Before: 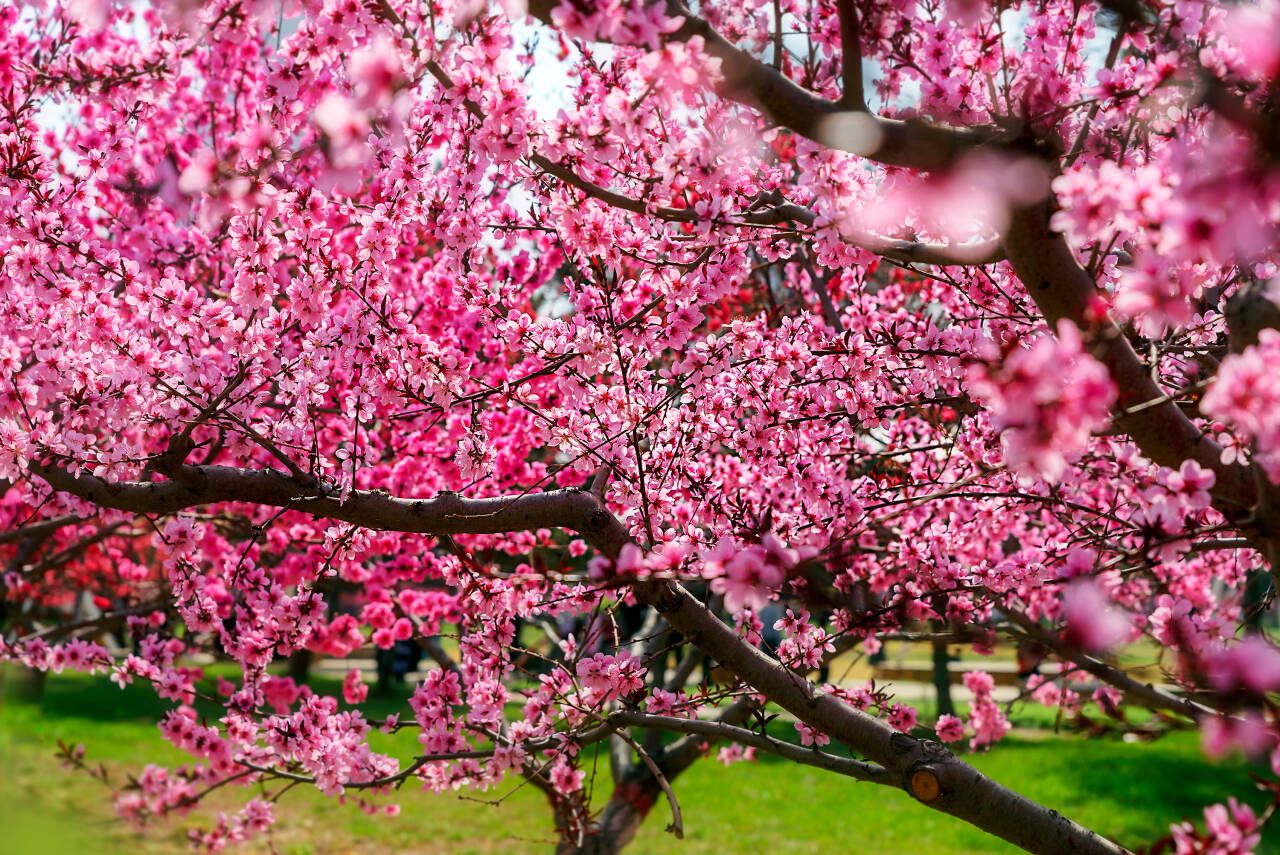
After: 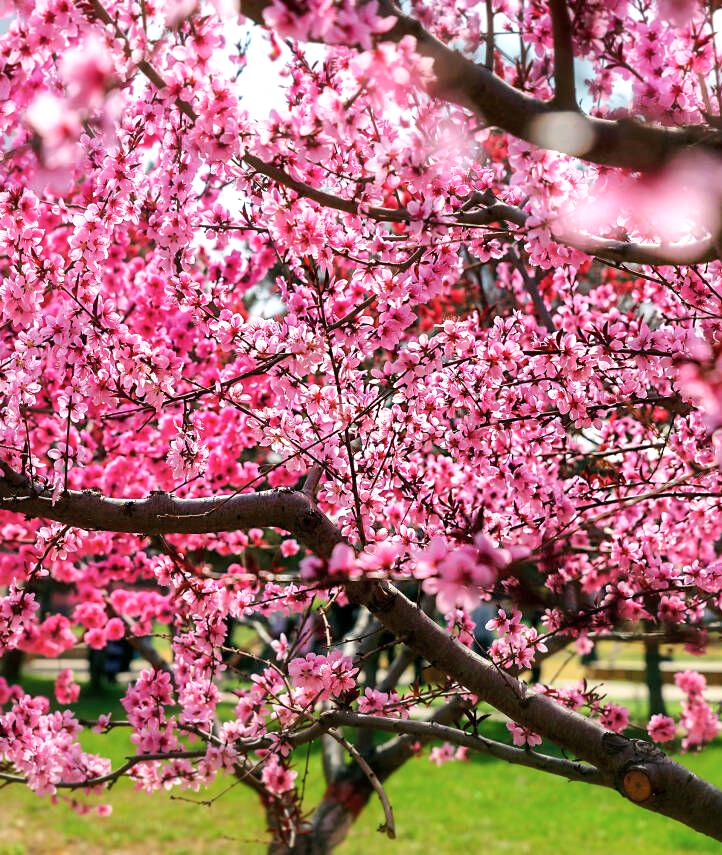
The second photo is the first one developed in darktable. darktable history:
shadows and highlights: radius 110.59, shadows 51.7, white point adjustment 9.04, highlights -4.89, soften with gaussian
crop and rotate: left 22.557%, right 20.997%
